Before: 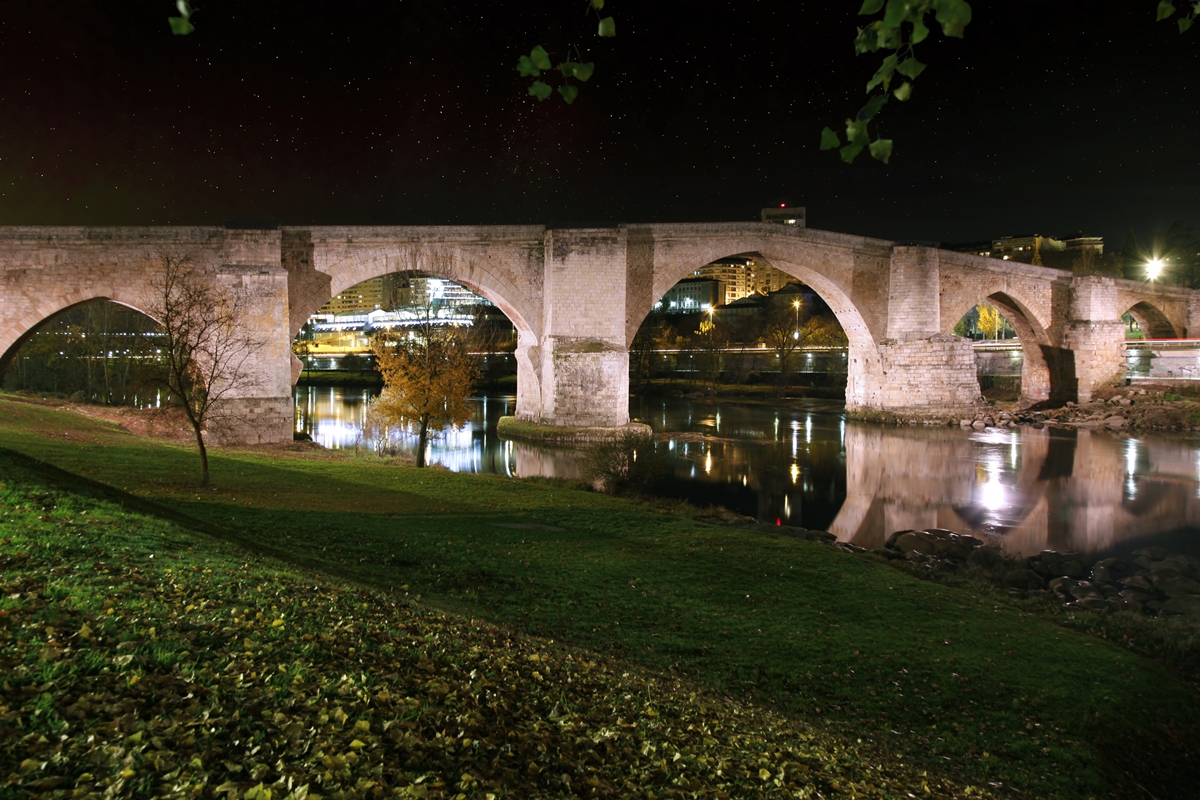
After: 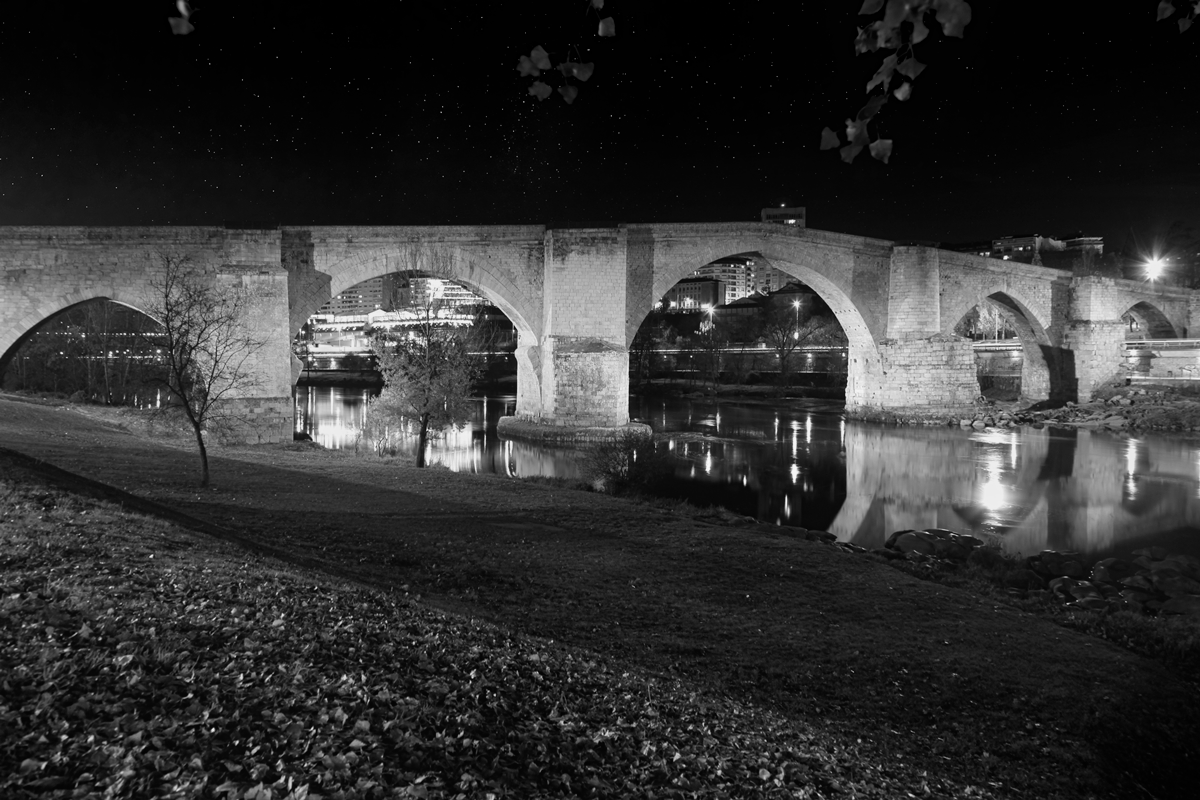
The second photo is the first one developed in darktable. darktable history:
color calibration: illuminant as shot in camera, x 0.358, y 0.373, temperature 4628.91 K
monochrome: on, module defaults
contrast equalizer: y [[0.439, 0.44, 0.442, 0.457, 0.493, 0.498], [0.5 ×6], [0.5 ×6], [0 ×6], [0 ×6]], mix 0.59
